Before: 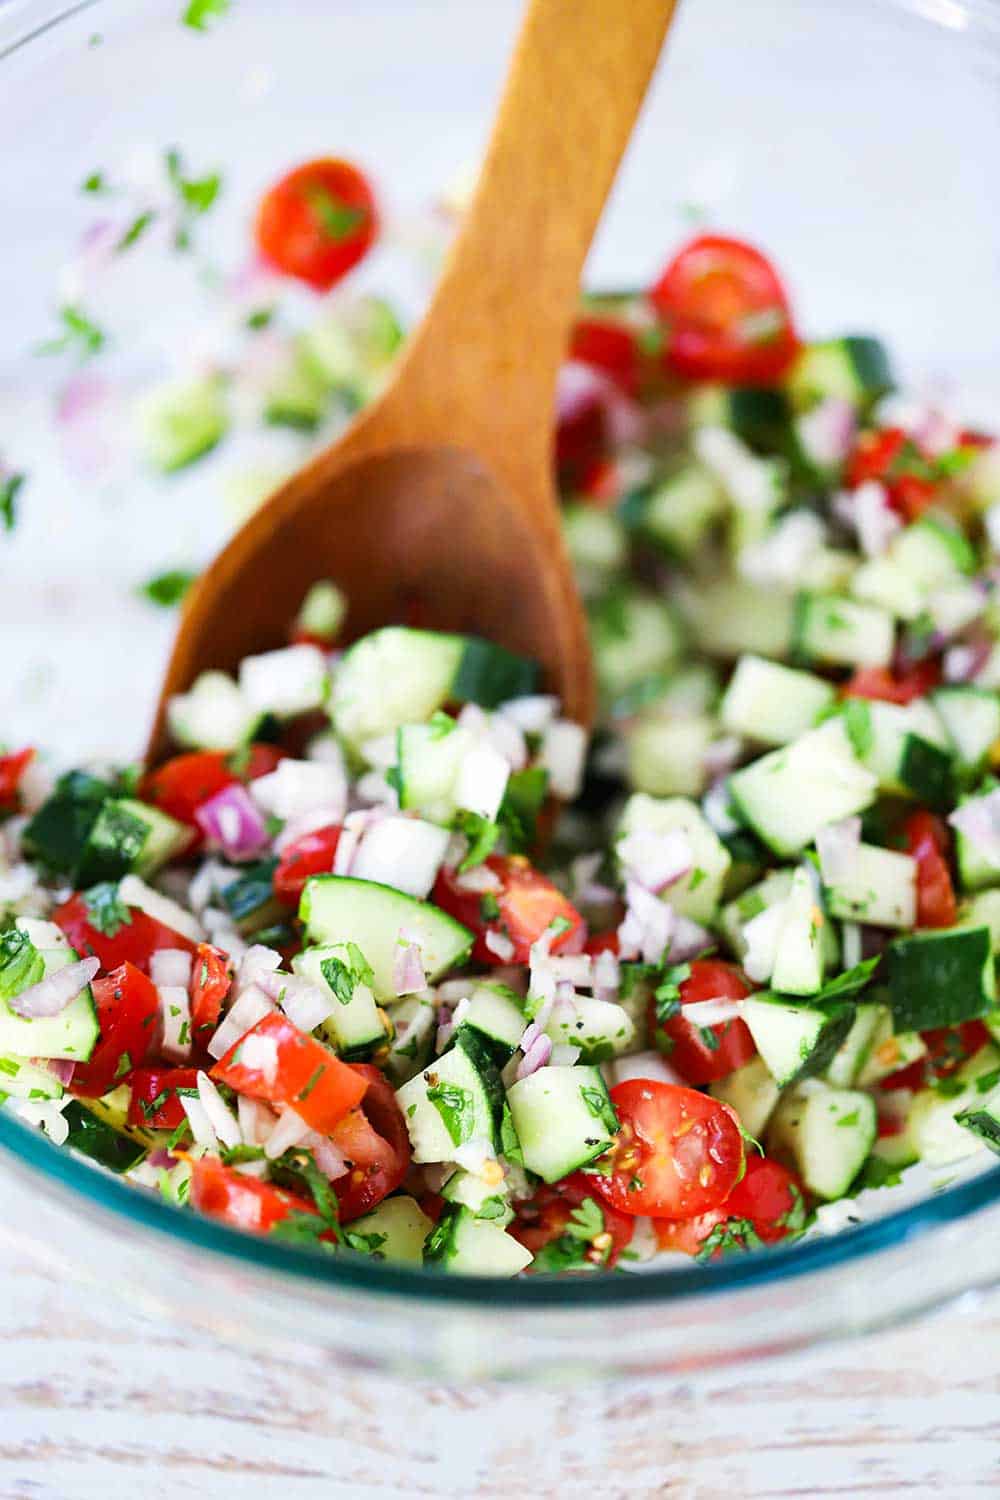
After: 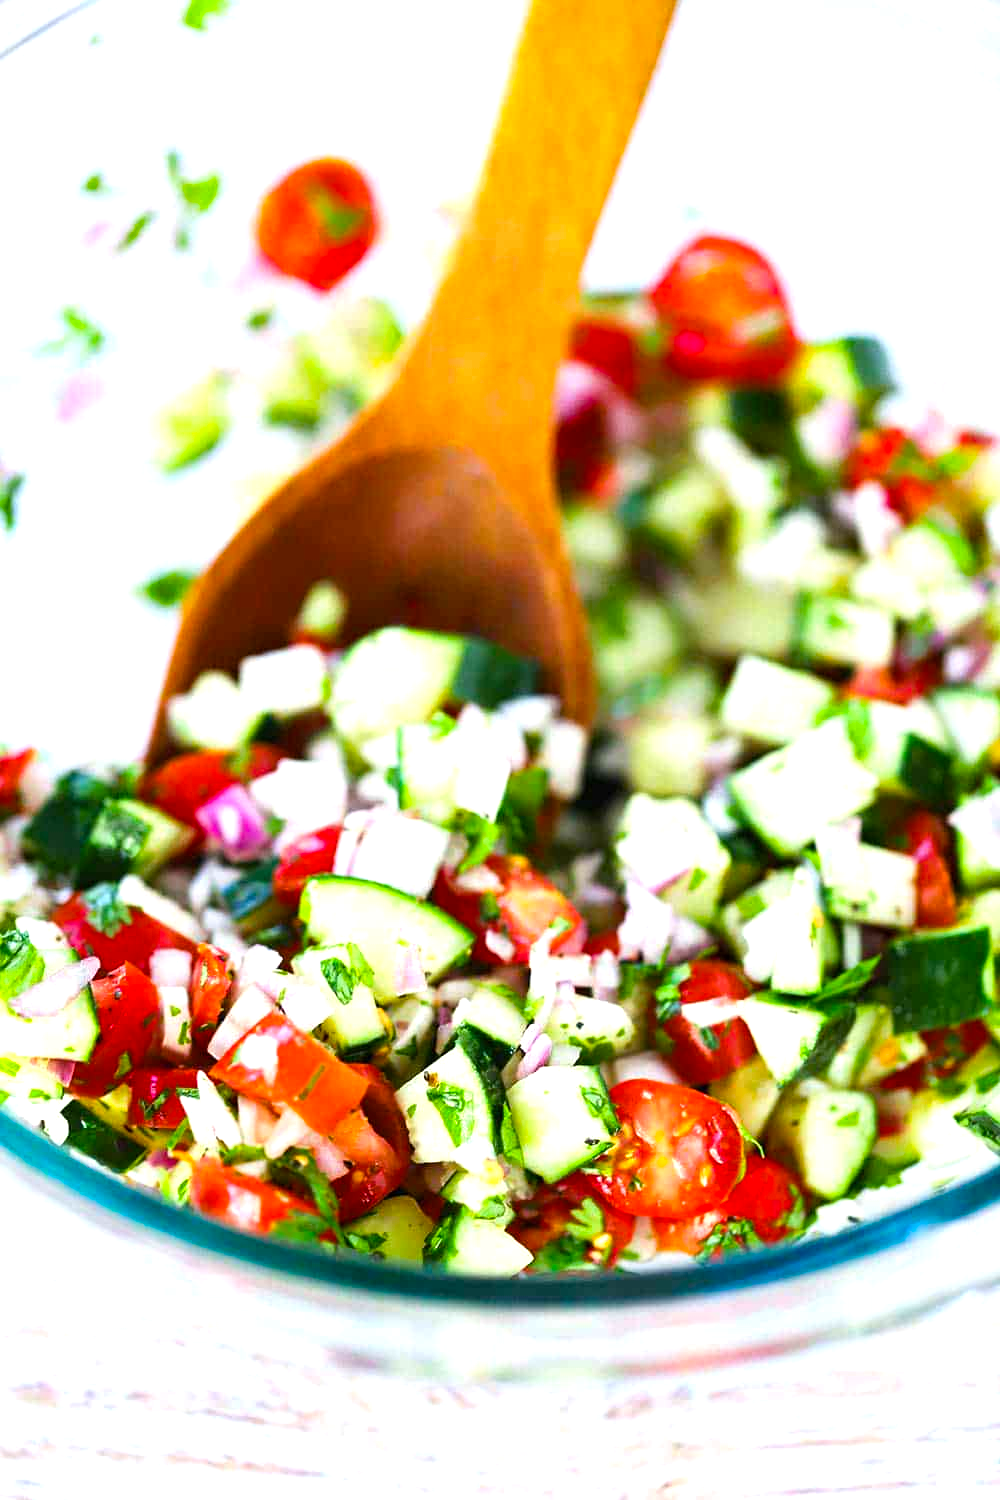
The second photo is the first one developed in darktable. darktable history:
exposure: exposure 0.378 EV, compensate highlight preservation false
color balance rgb: highlights gain › luminance 14.804%, linear chroma grading › global chroma 5.829%, perceptual saturation grading › global saturation 25.081%
